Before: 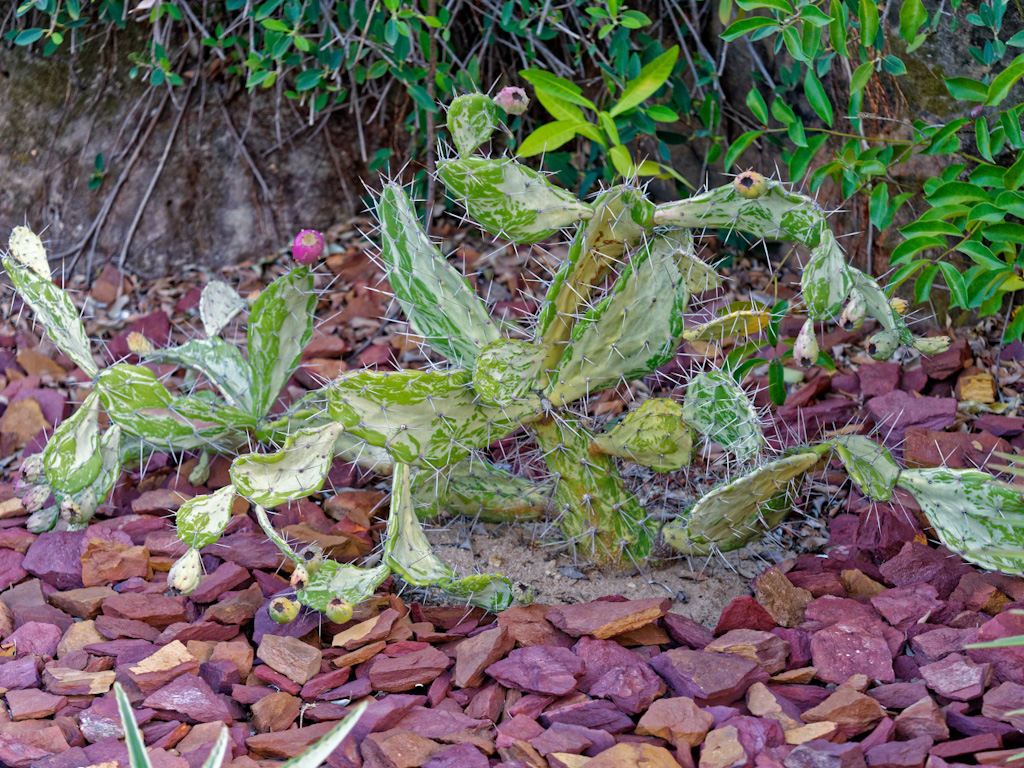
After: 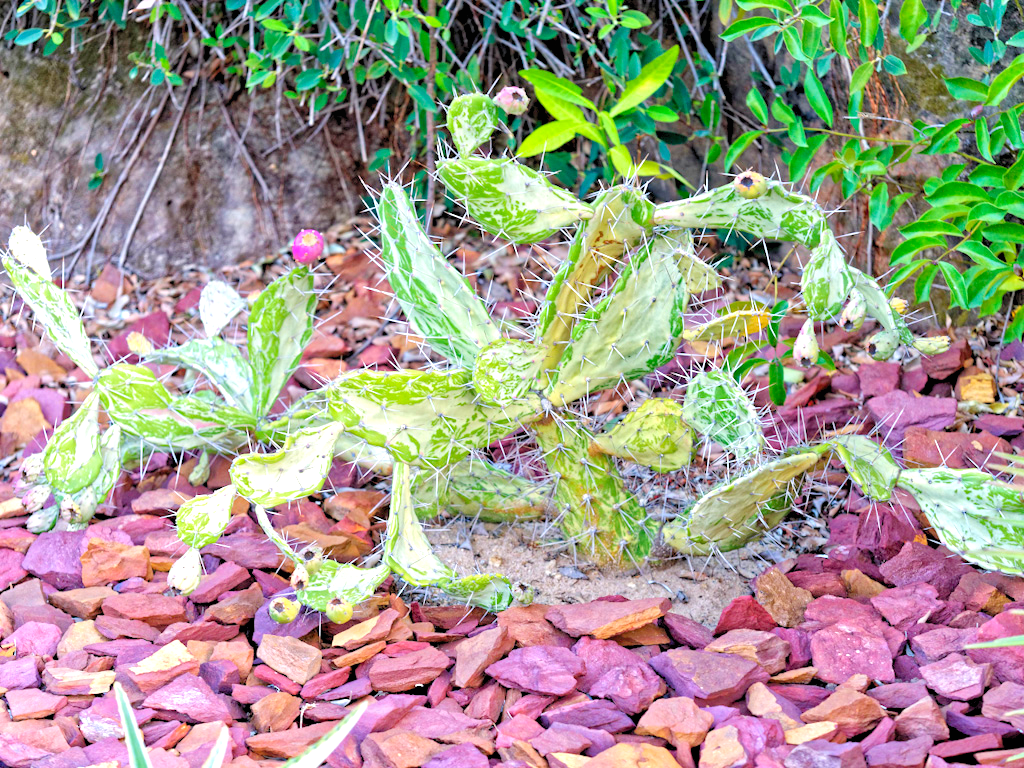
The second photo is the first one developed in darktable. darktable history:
local contrast: mode bilateral grid, contrast 100, coarseness 99, detail 91%, midtone range 0.2
exposure: exposure 0.694 EV, compensate highlight preservation false
levels: levels [0.044, 0.416, 0.908]
